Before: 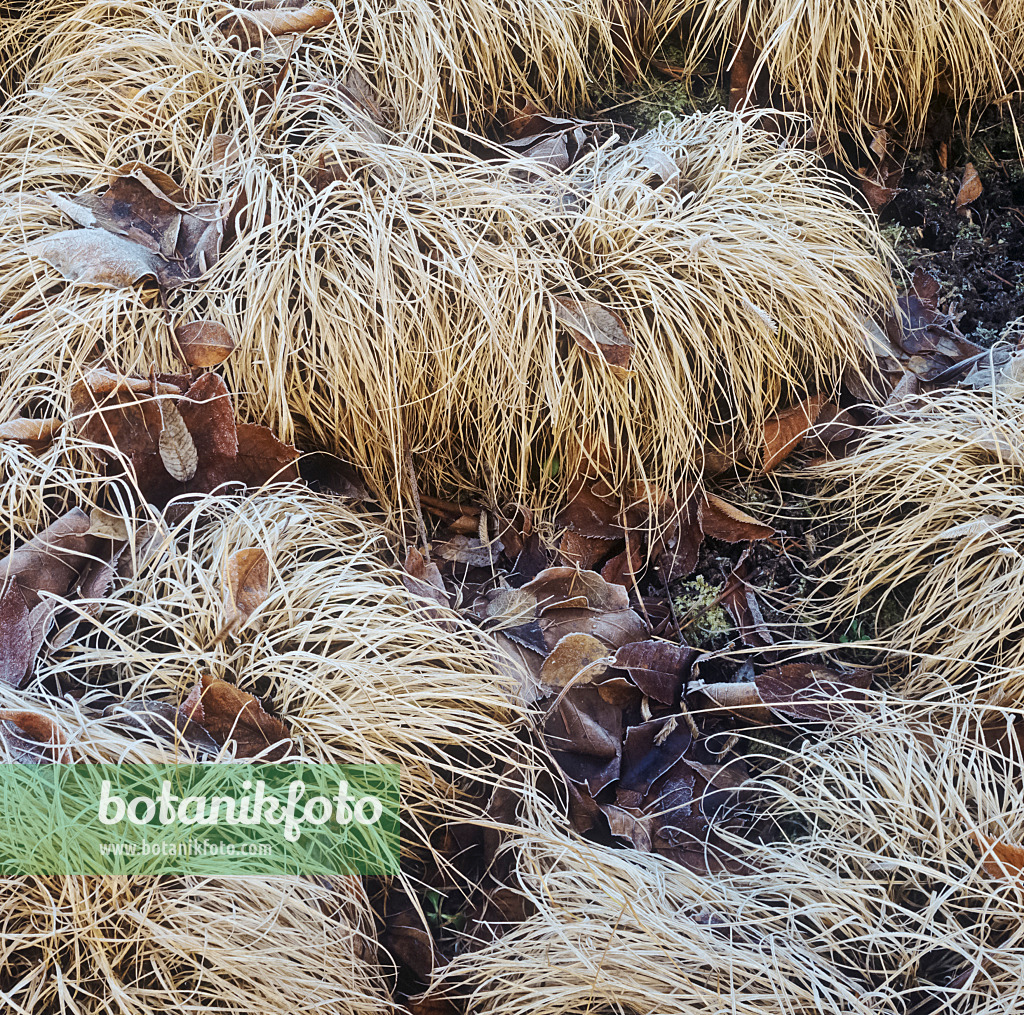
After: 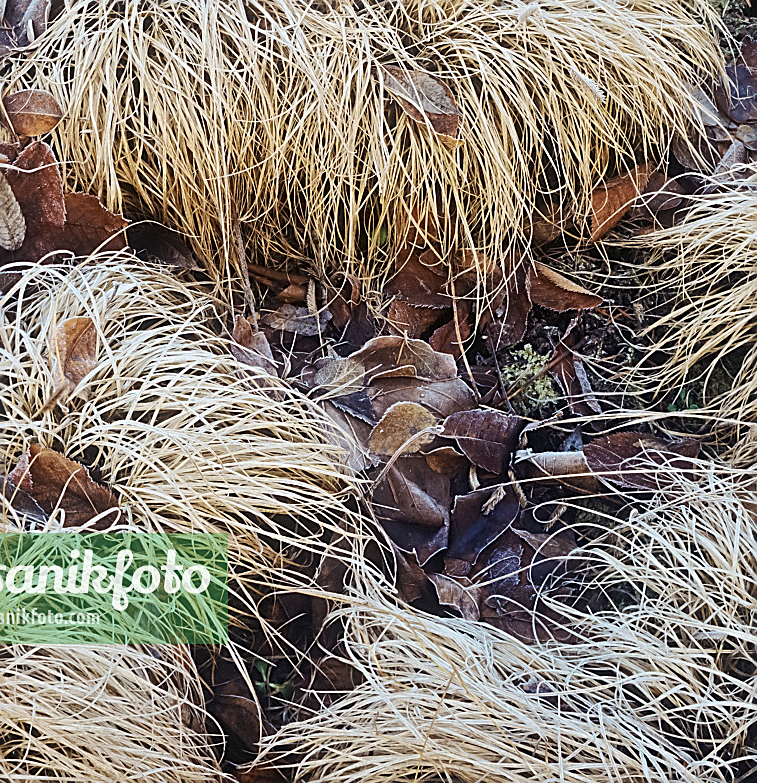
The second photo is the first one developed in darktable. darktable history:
sharpen: on, module defaults
tone equalizer: on, module defaults
crop: left 16.871%, top 22.857%, right 9.116%
